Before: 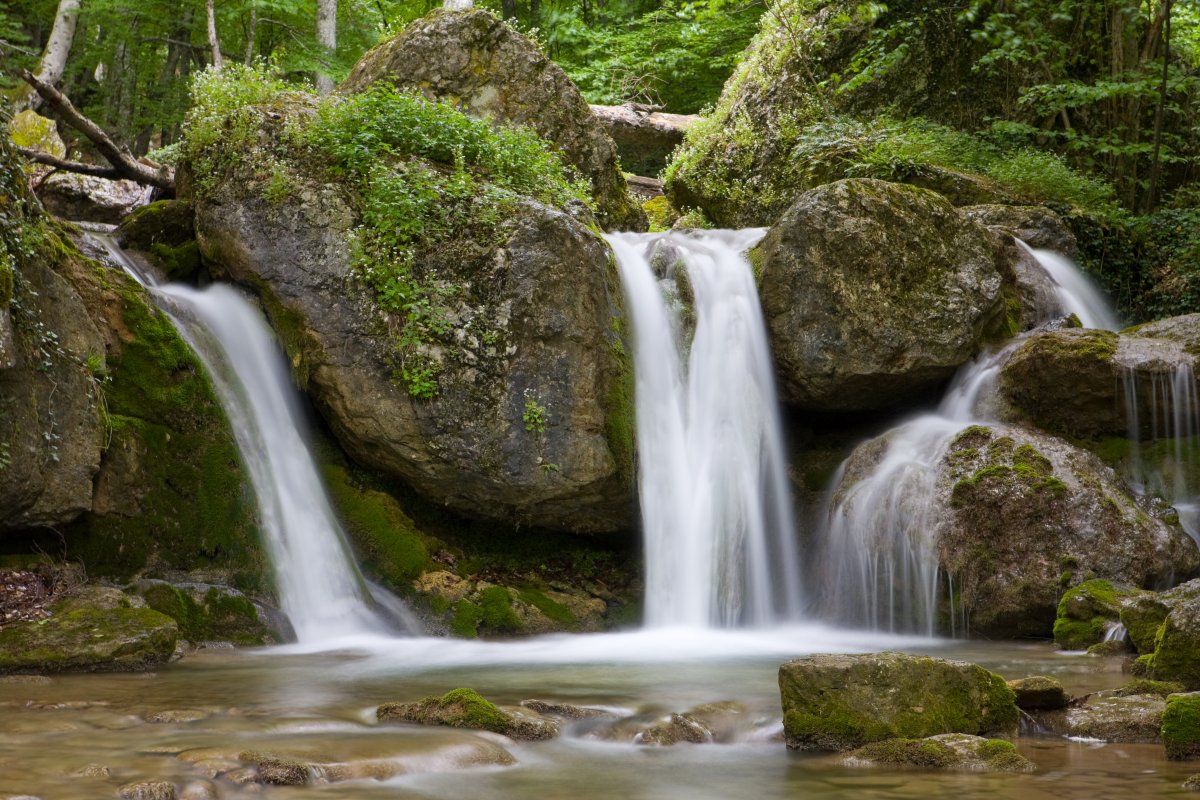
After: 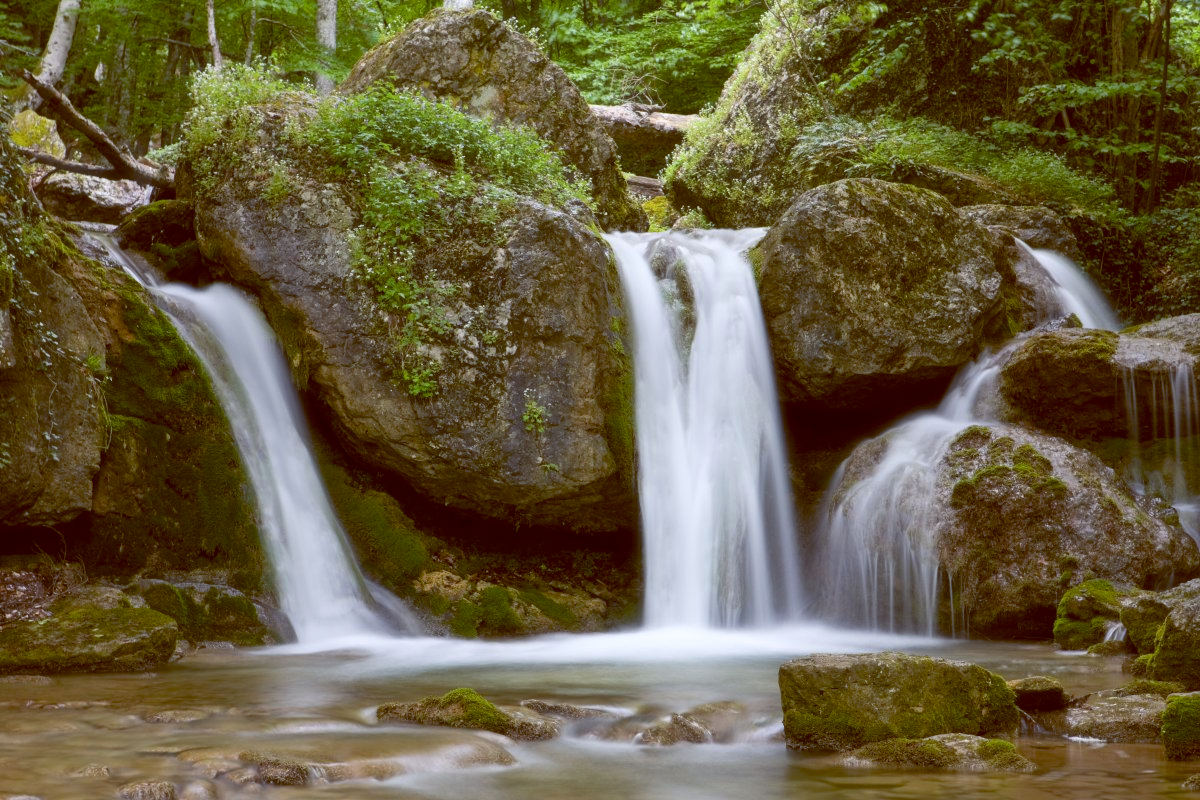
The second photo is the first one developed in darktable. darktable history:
color balance: lift [1, 1.015, 1.004, 0.985], gamma [1, 0.958, 0.971, 1.042], gain [1, 0.956, 0.977, 1.044]
haze removal: strength -0.09, adaptive false
